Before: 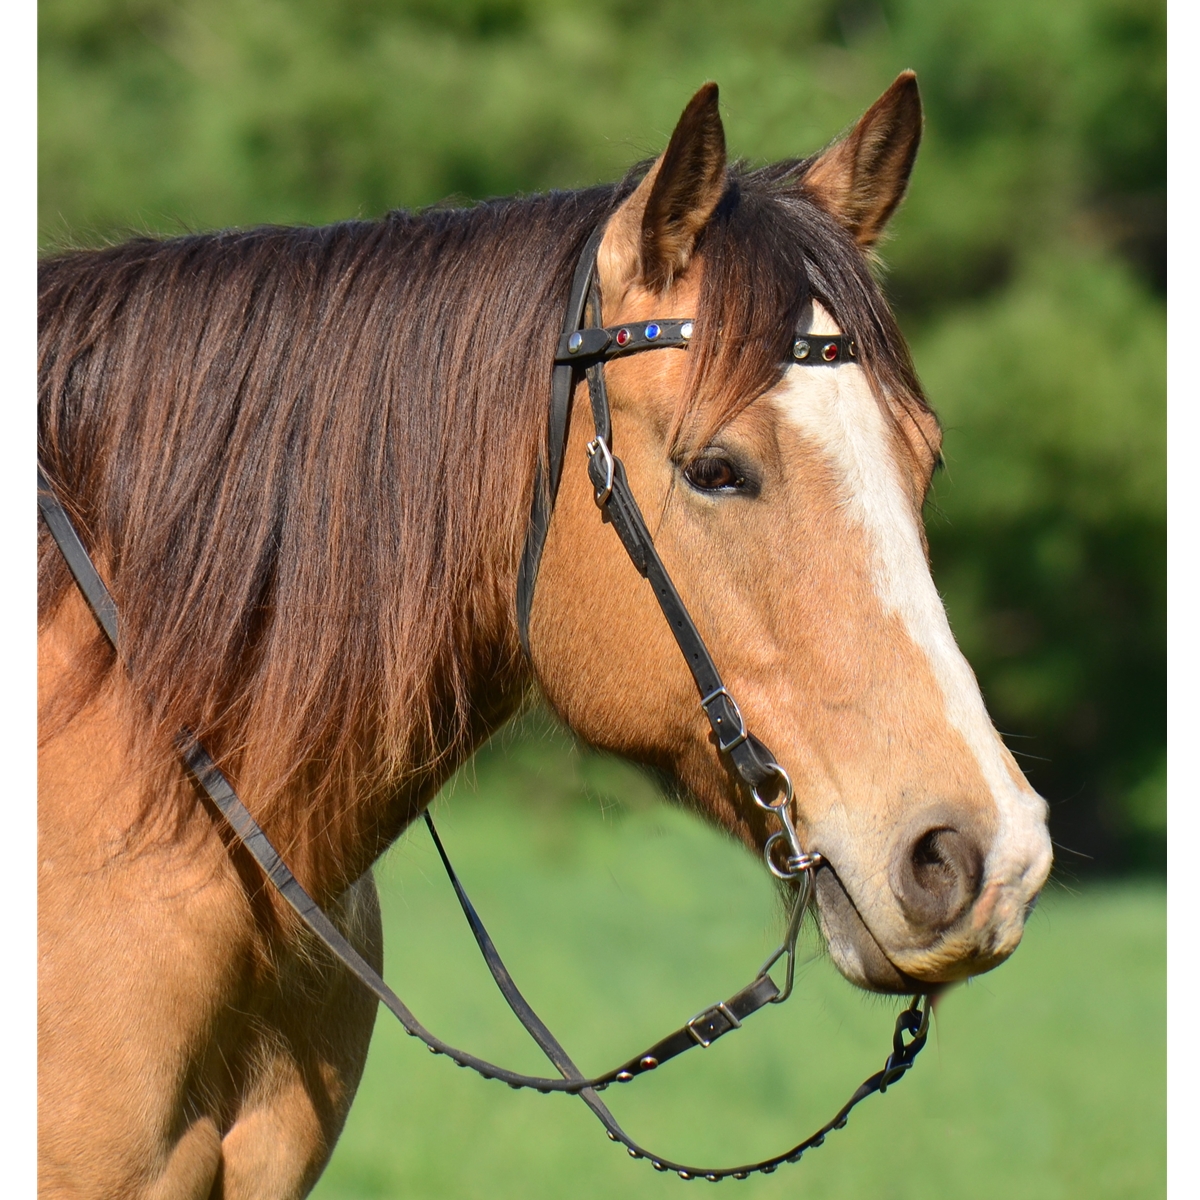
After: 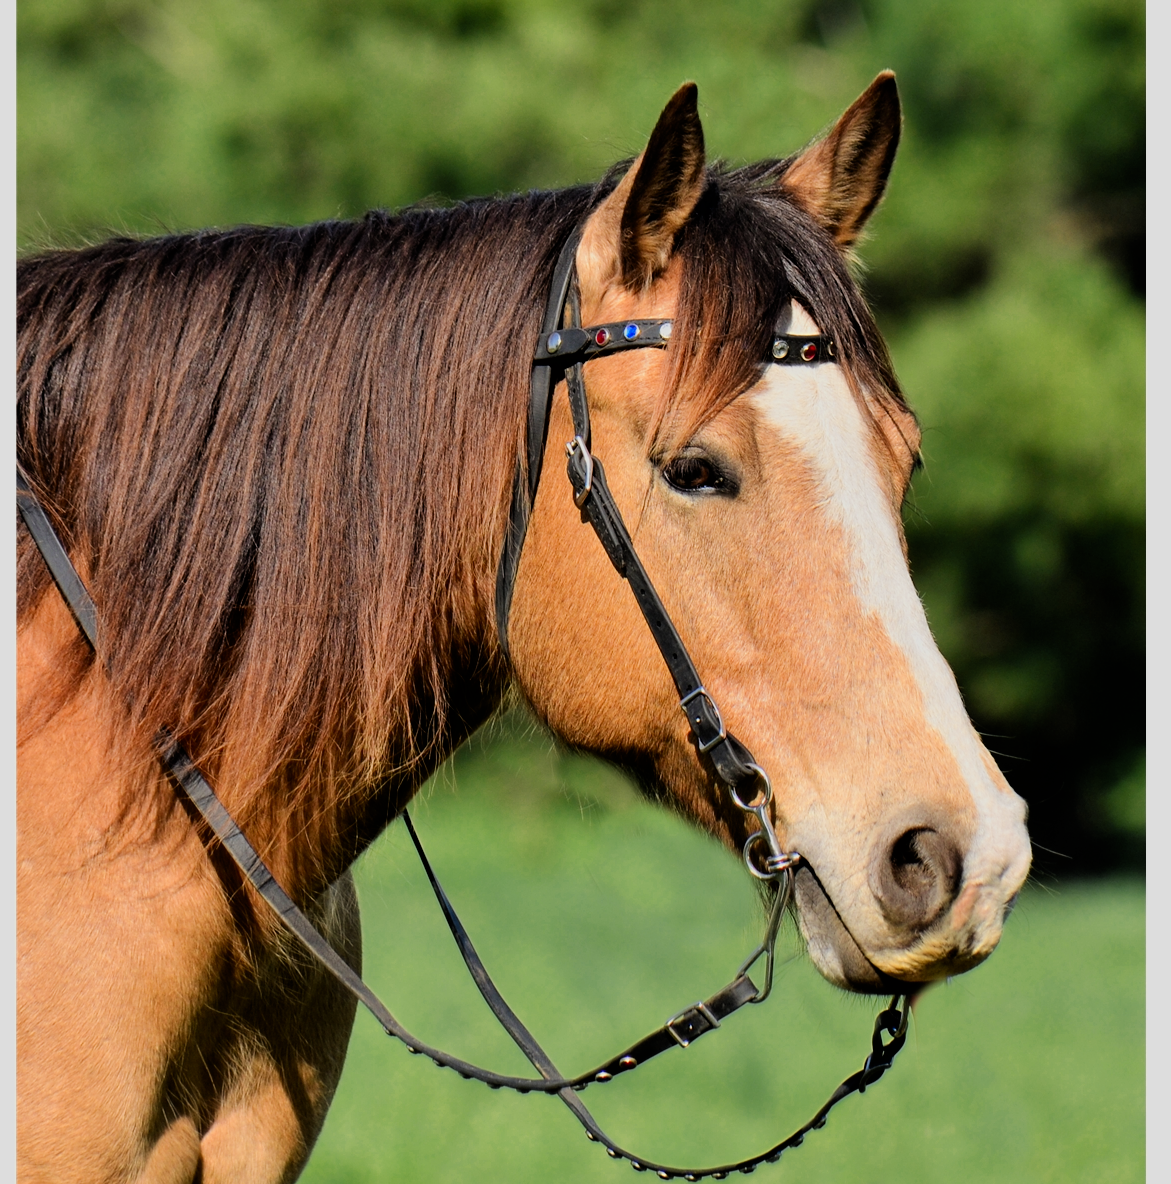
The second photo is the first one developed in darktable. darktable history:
crop and rotate: left 1.774%, right 0.633%, bottom 1.28%
color zones: curves: ch0 [(0.004, 0.305) (0.261, 0.623) (0.389, 0.399) (0.708, 0.571) (0.947, 0.34)]; ch1 [(0.025, 0.645) (0.229, 0.584) (0.326, 0.551) (0.484, 0.262) (0.757, 0.643)]
filmic rgb: black relative exposure -5 EV, hardness 2.88, contrast 1.1, highlights saturation mix -20%
